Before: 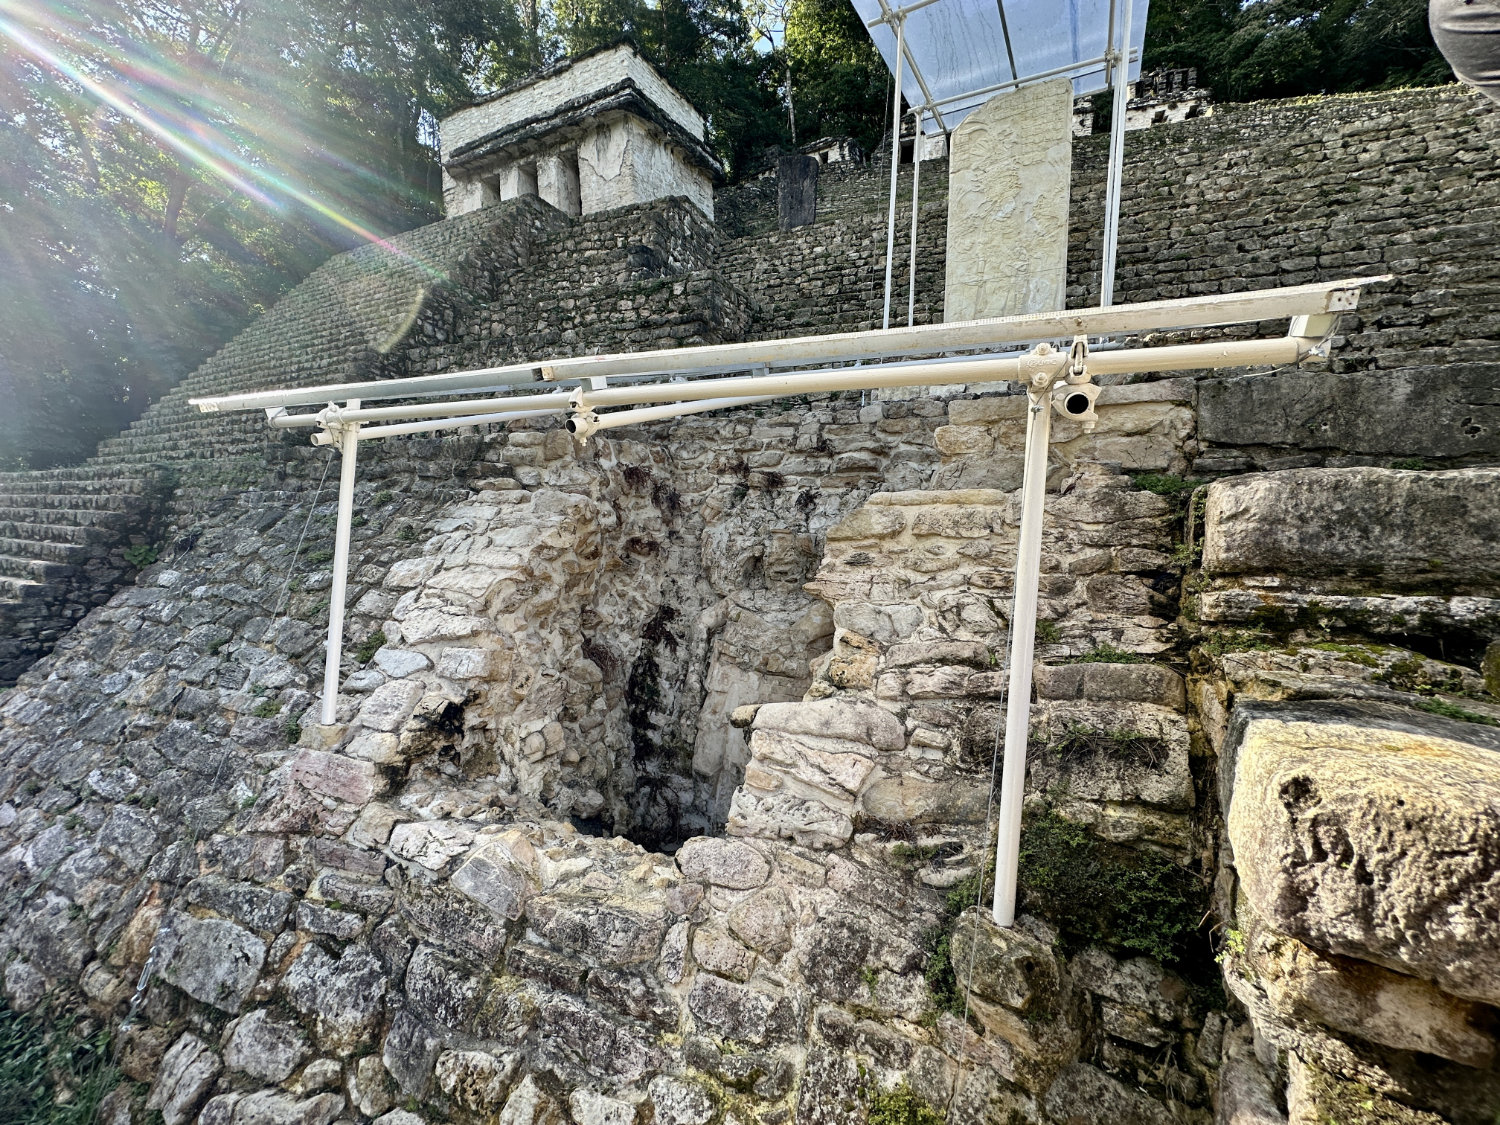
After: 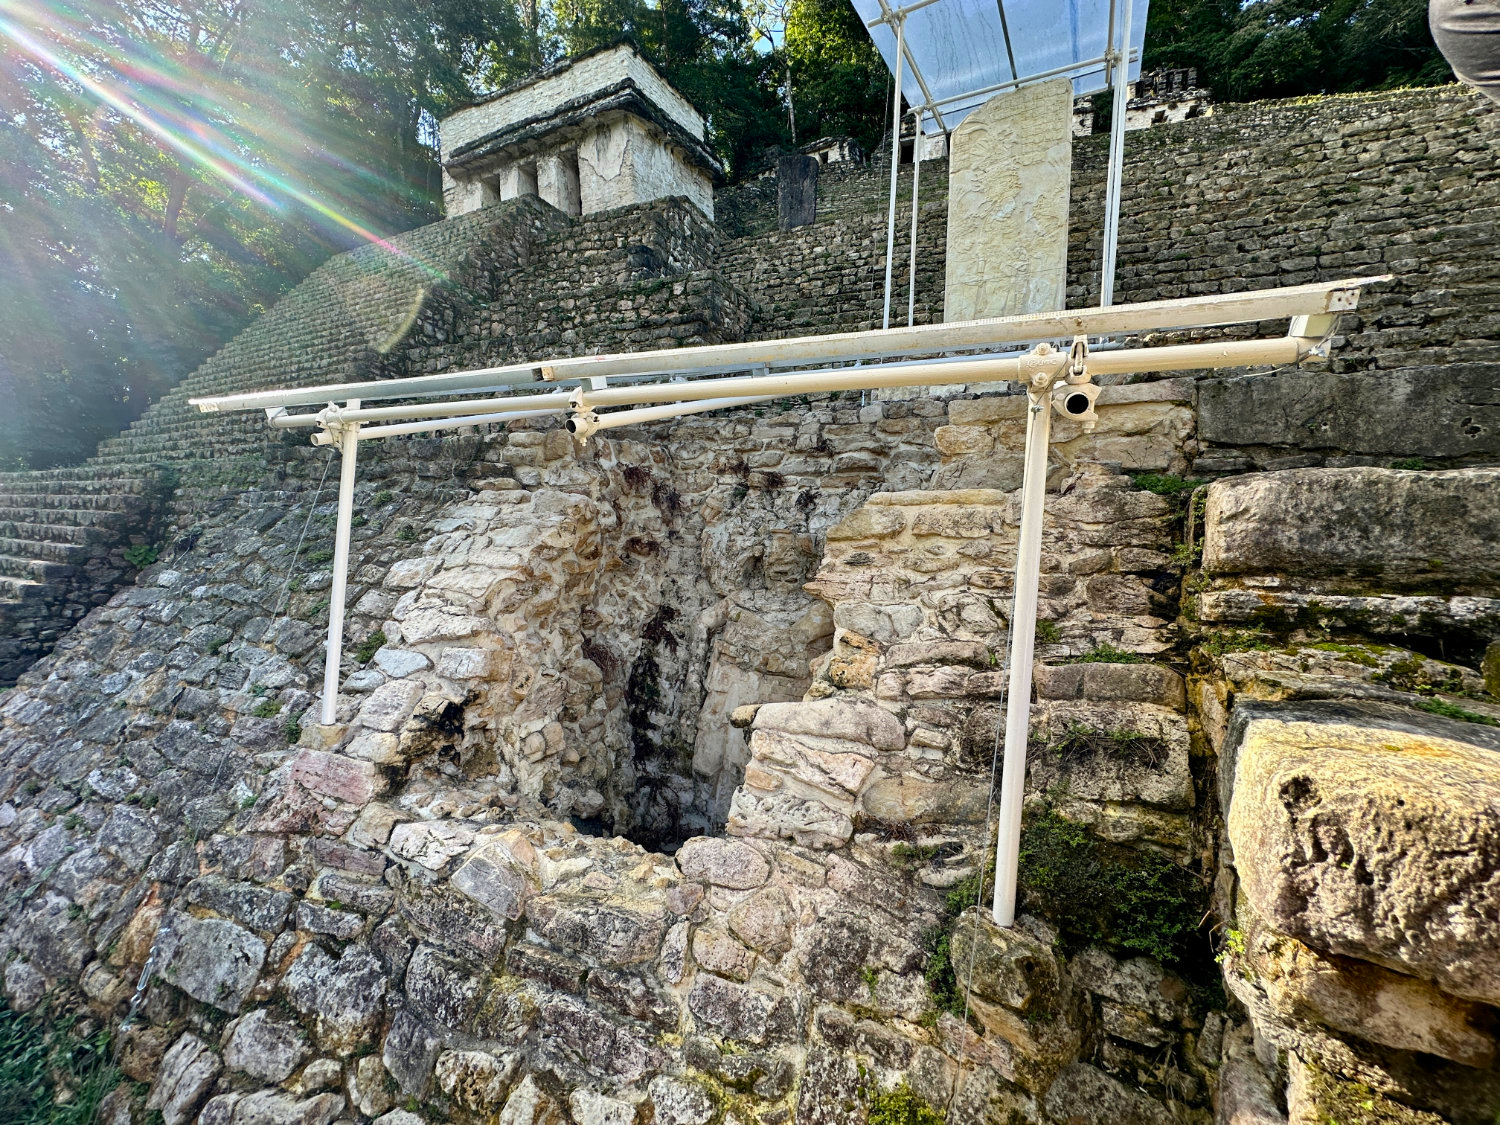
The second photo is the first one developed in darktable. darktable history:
color balance rgb: perceptual saturation grading › global saturation 15.93%, global vibrance 15.057%
